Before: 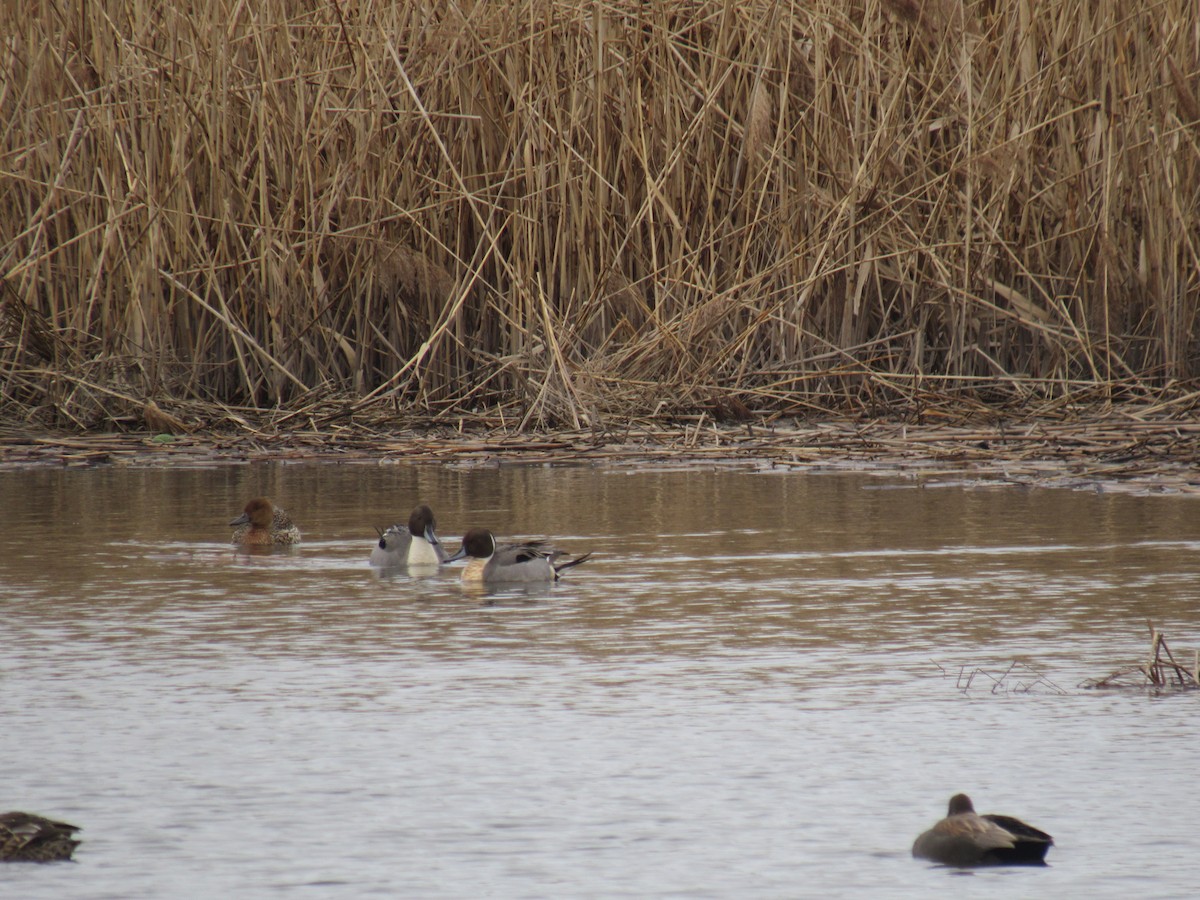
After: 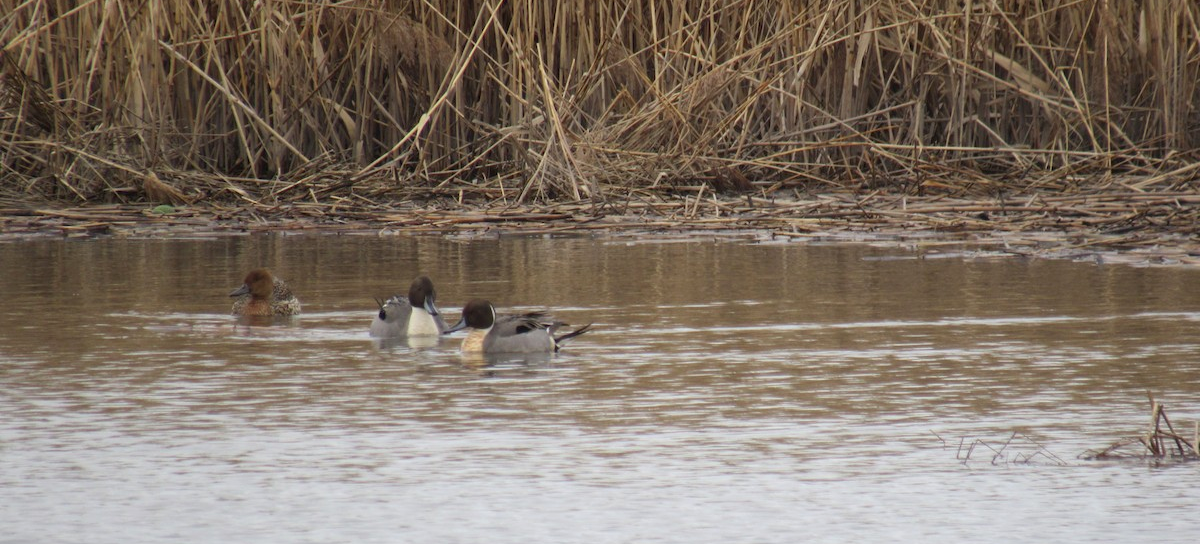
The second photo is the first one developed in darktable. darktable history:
color zones: mix 30.15%
crop and rotate: top 25.481%, bottom 14.017%
exposure: black level correction 0.001, exposure 0.192 EV, compensate exposure bias true, compensate highlight preservation false
